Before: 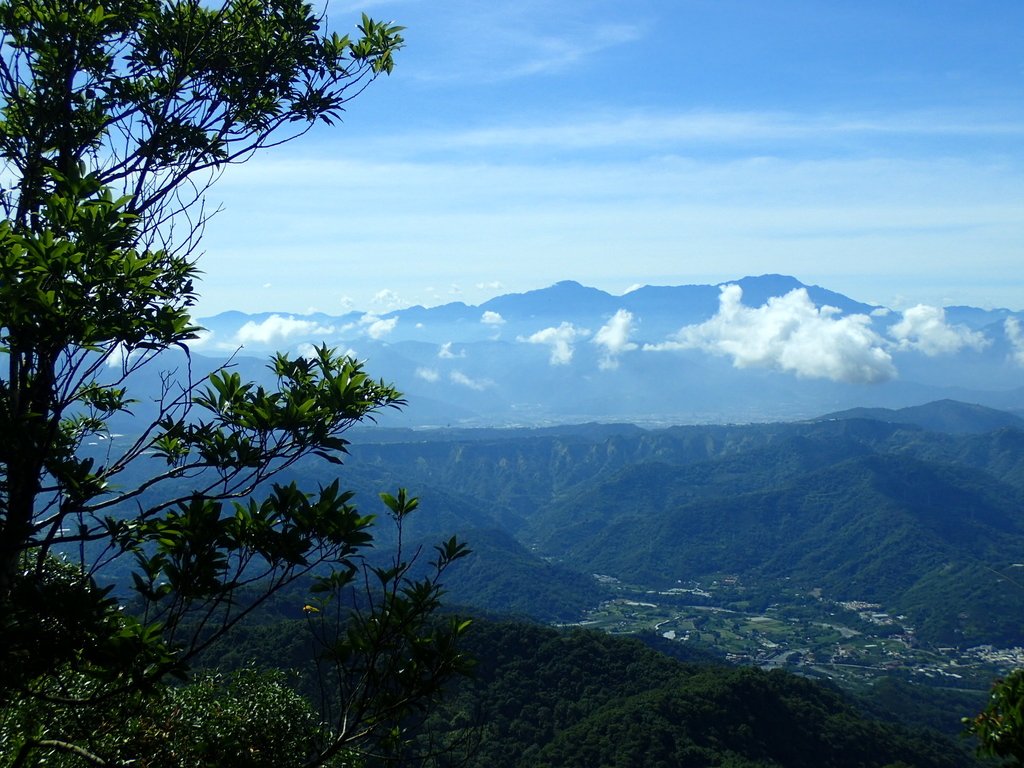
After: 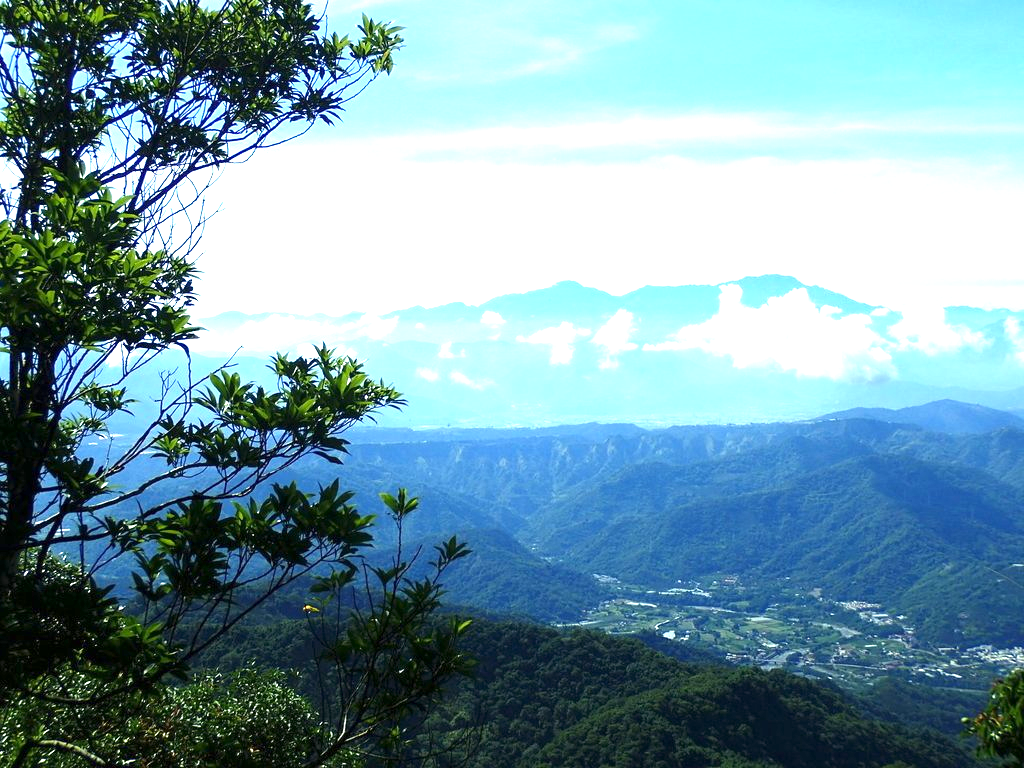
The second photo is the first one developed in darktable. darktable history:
exposure: exposure 1.481 EV, compensate highlight preservation false
